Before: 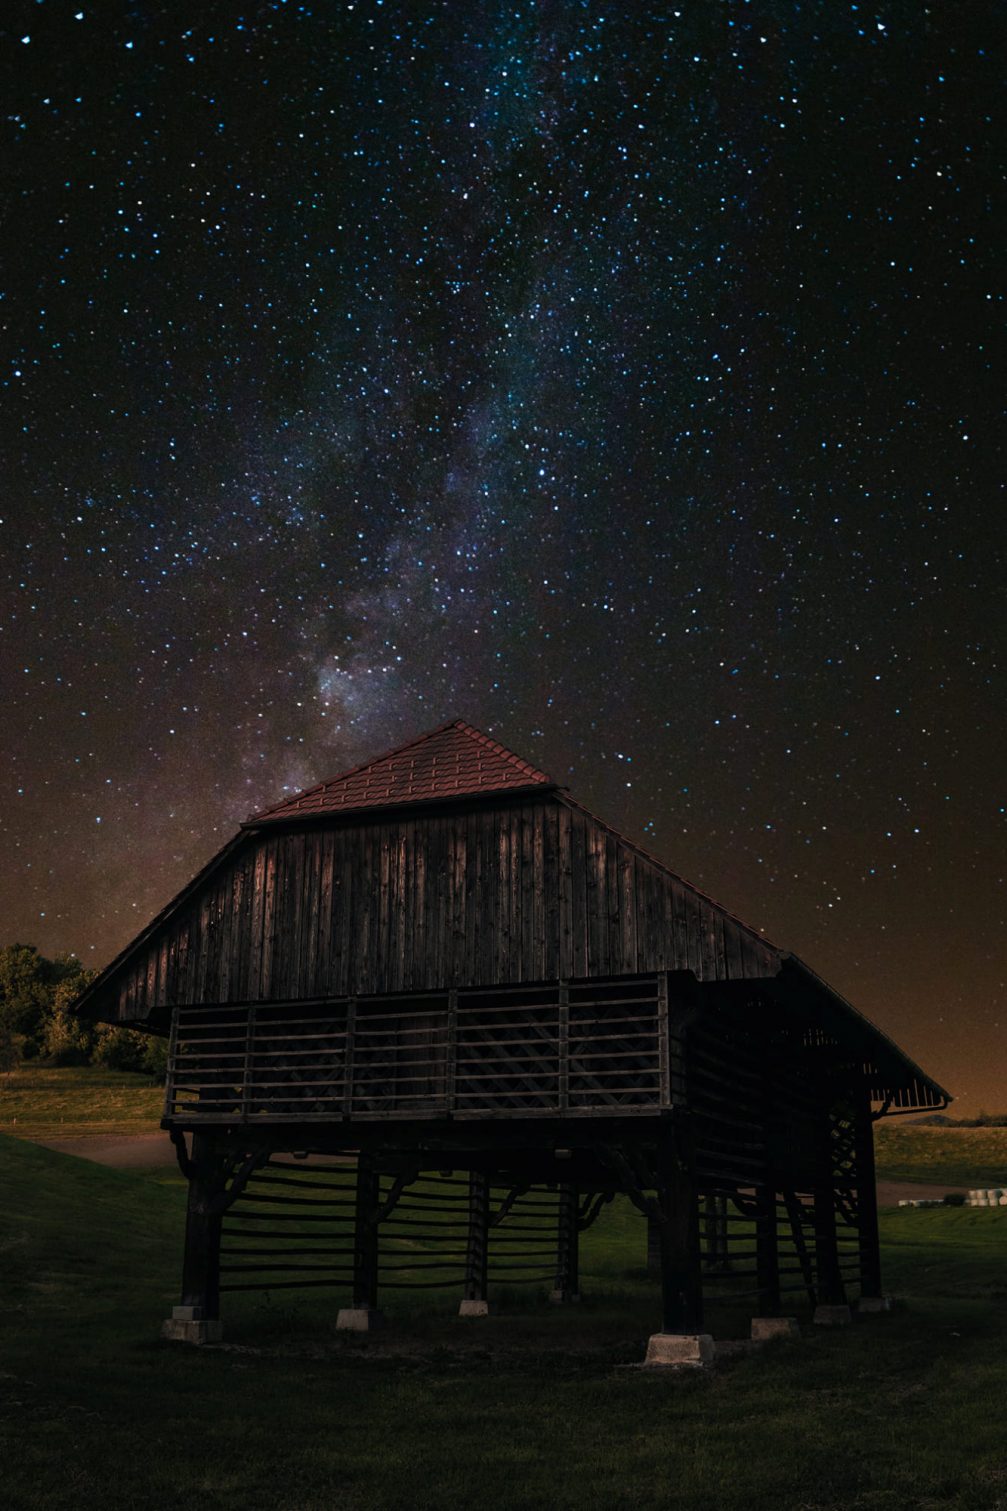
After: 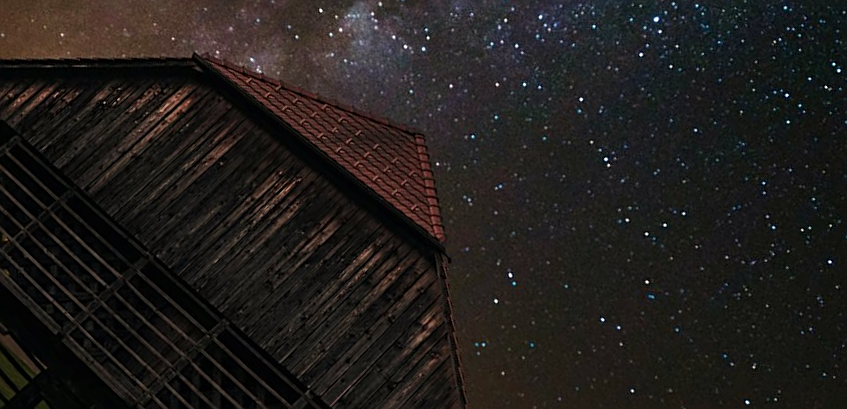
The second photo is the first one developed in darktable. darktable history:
color calibration: gray › normalize channels true, x 0.335, y 0.348, temperature 5382.04 K, gamut compression 0.006
crop and rotate: angle -45.19°, top 16.461%, right 0.845%, bottom 11.615%
sharpen: on, module defaults
